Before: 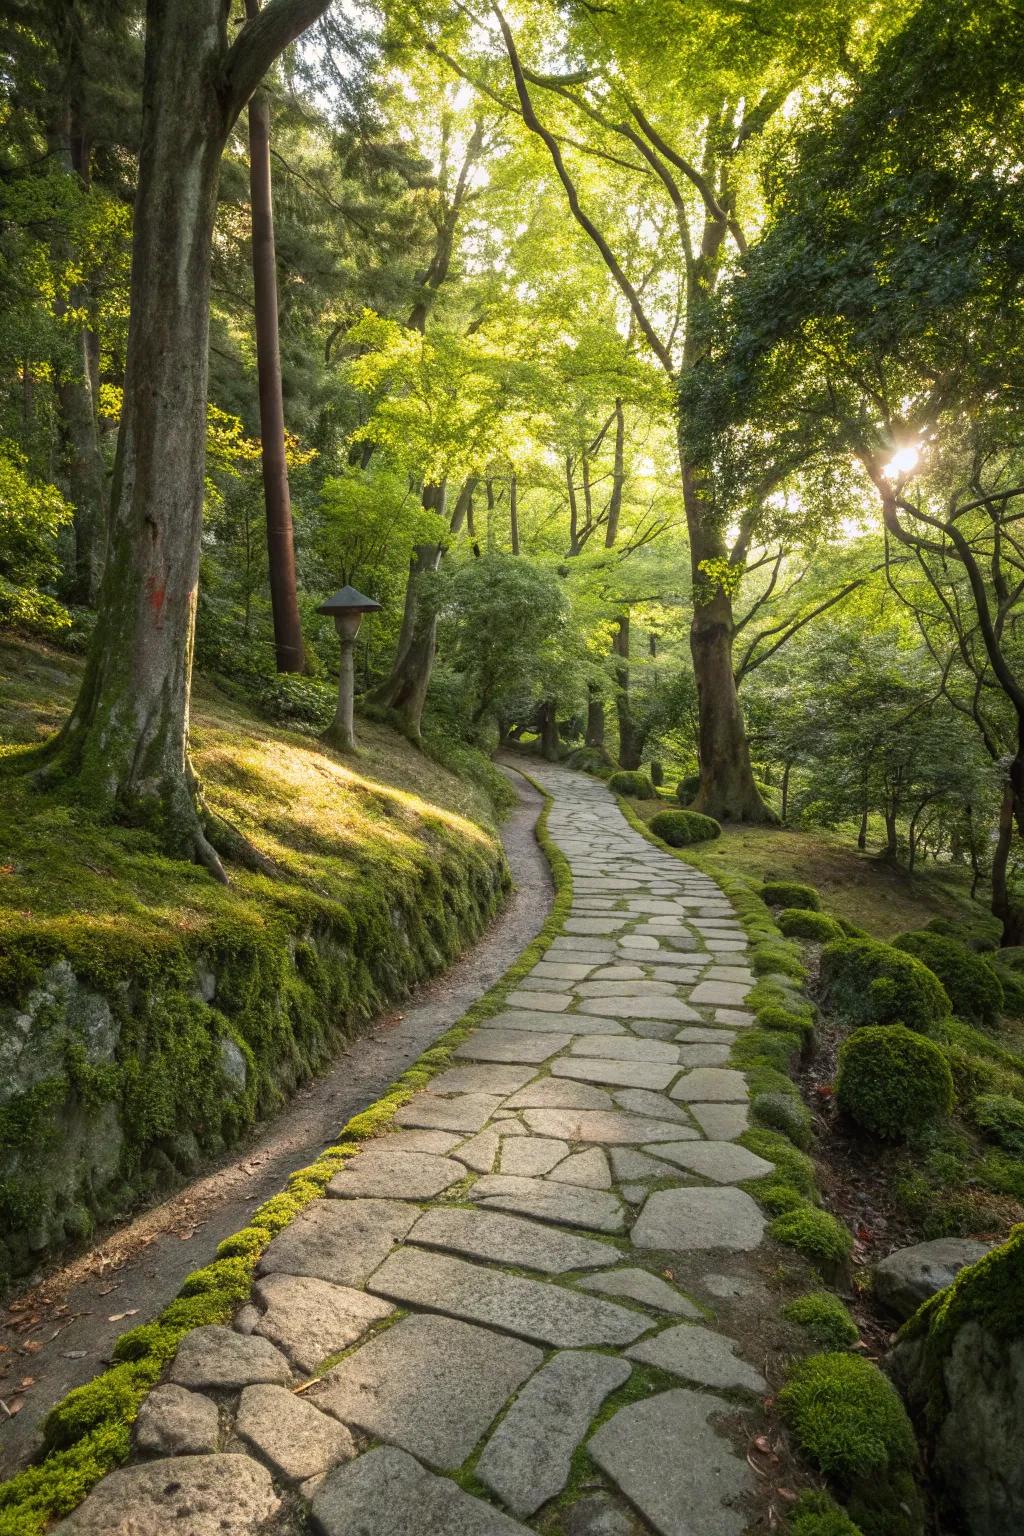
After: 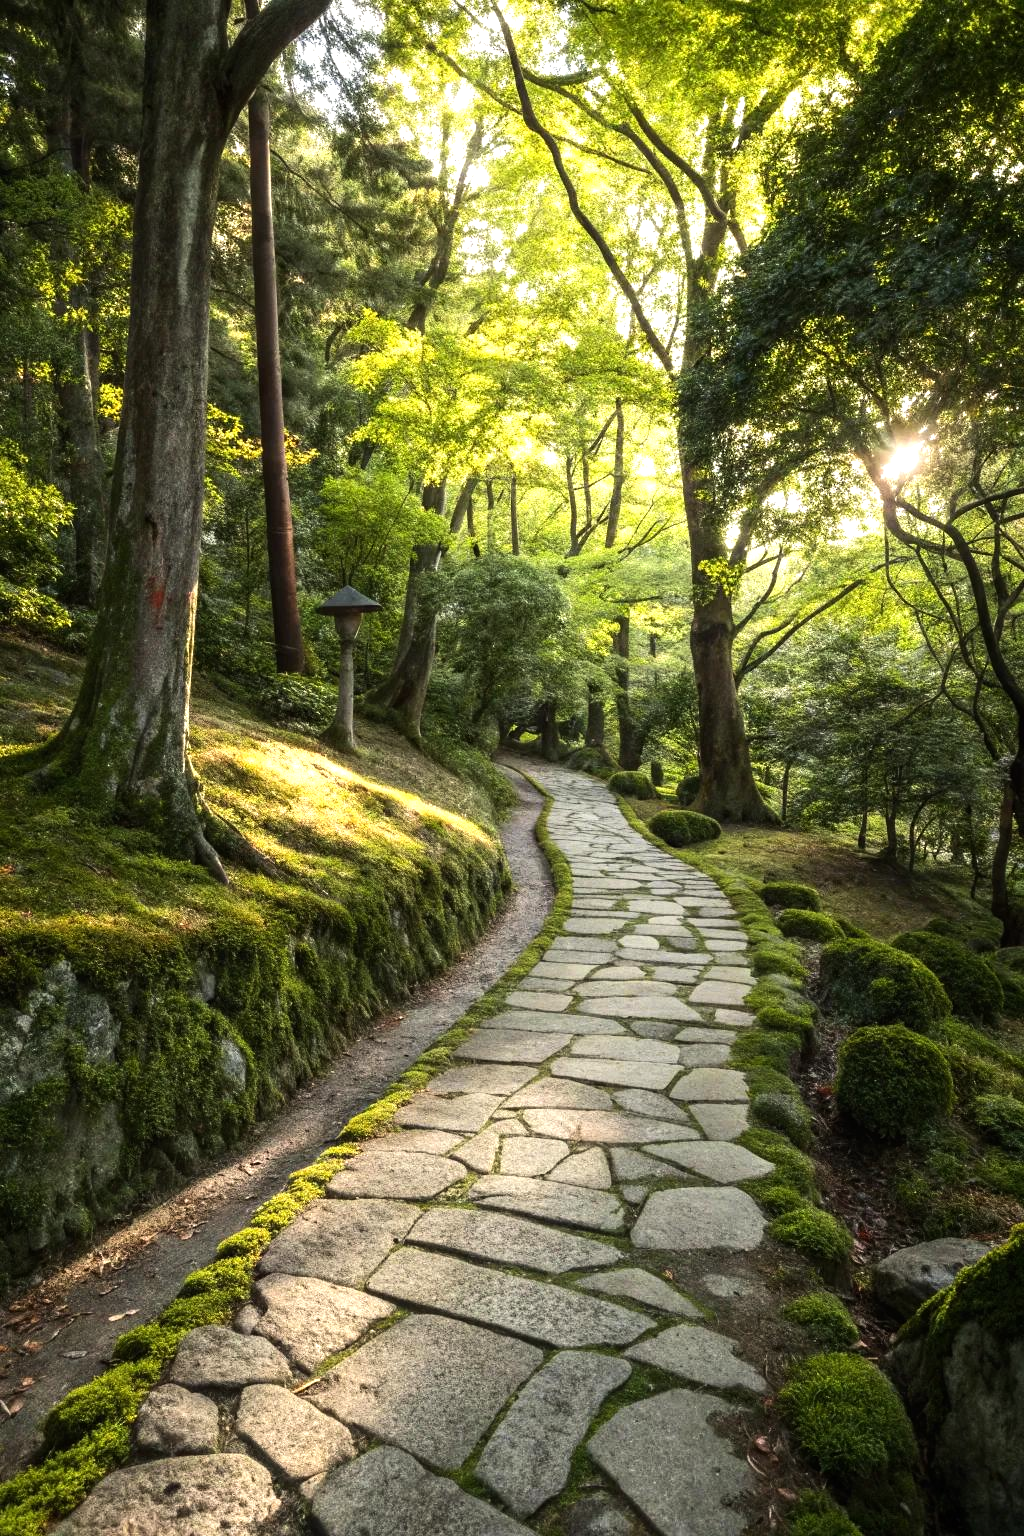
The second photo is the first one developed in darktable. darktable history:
tone equalizer: -8 EV -0.721 EV, -7 EV -0.695 EV, -6 EV -0.578 EV, -5 EV -0.36 EV, -3 EV 0.365 EV, -2 EV 0.6 EV, -1 EV 0.687 EV, +0 EV 0.721 EV, edges refinement/feathering 500, mask exposure compensation -1.57 EV, preserve details no
